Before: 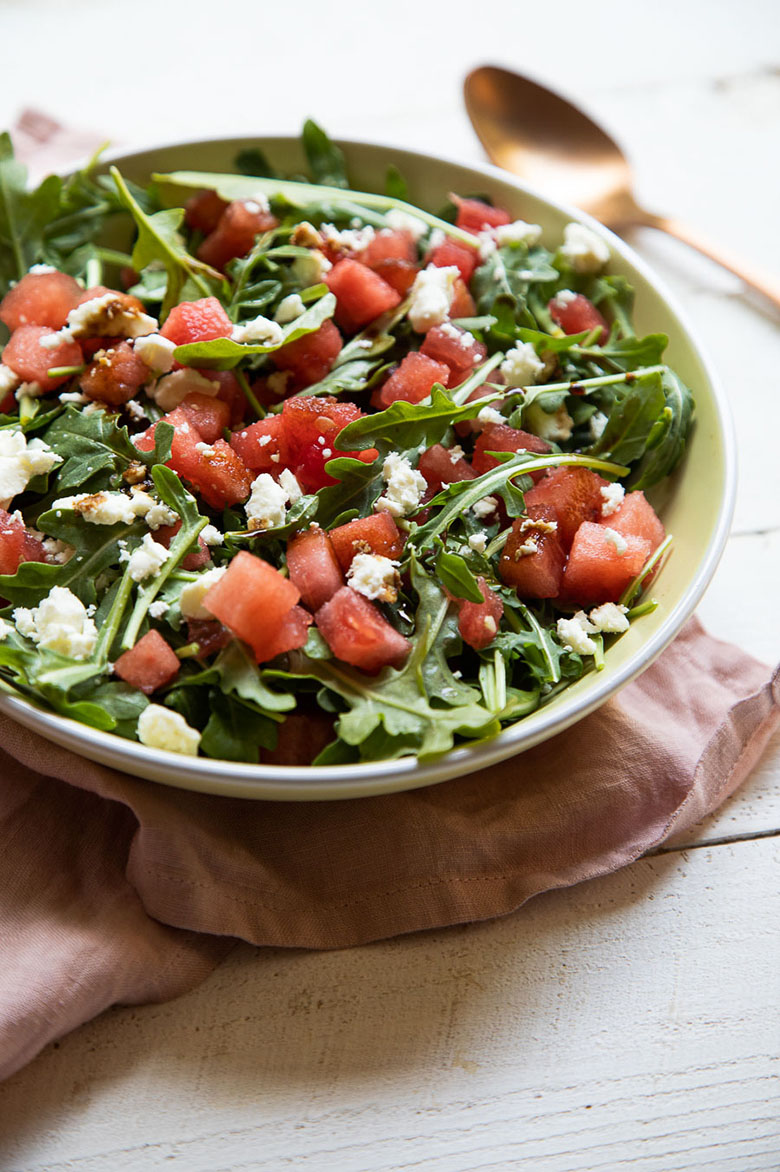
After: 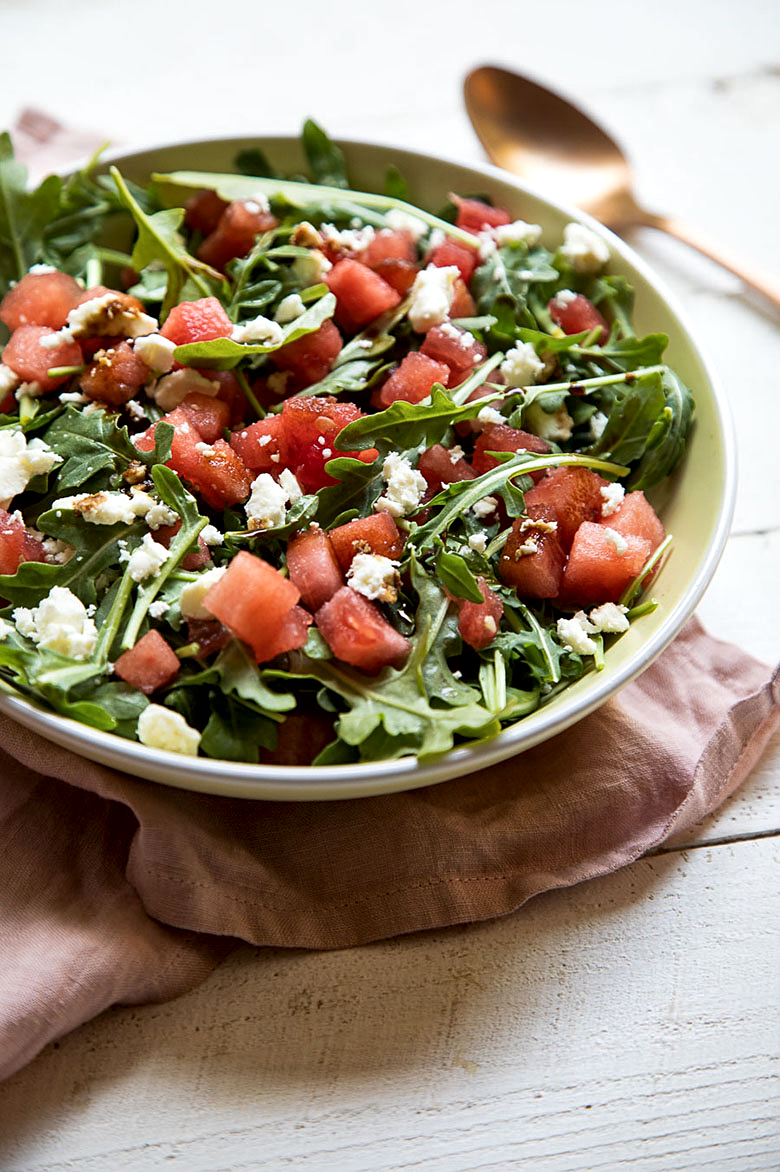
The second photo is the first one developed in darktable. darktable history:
local contrast: mode bilateral grid, contrast 21, coarseness 50, detail 150%, midtone range 0.2
sharpen: amount 0.201
